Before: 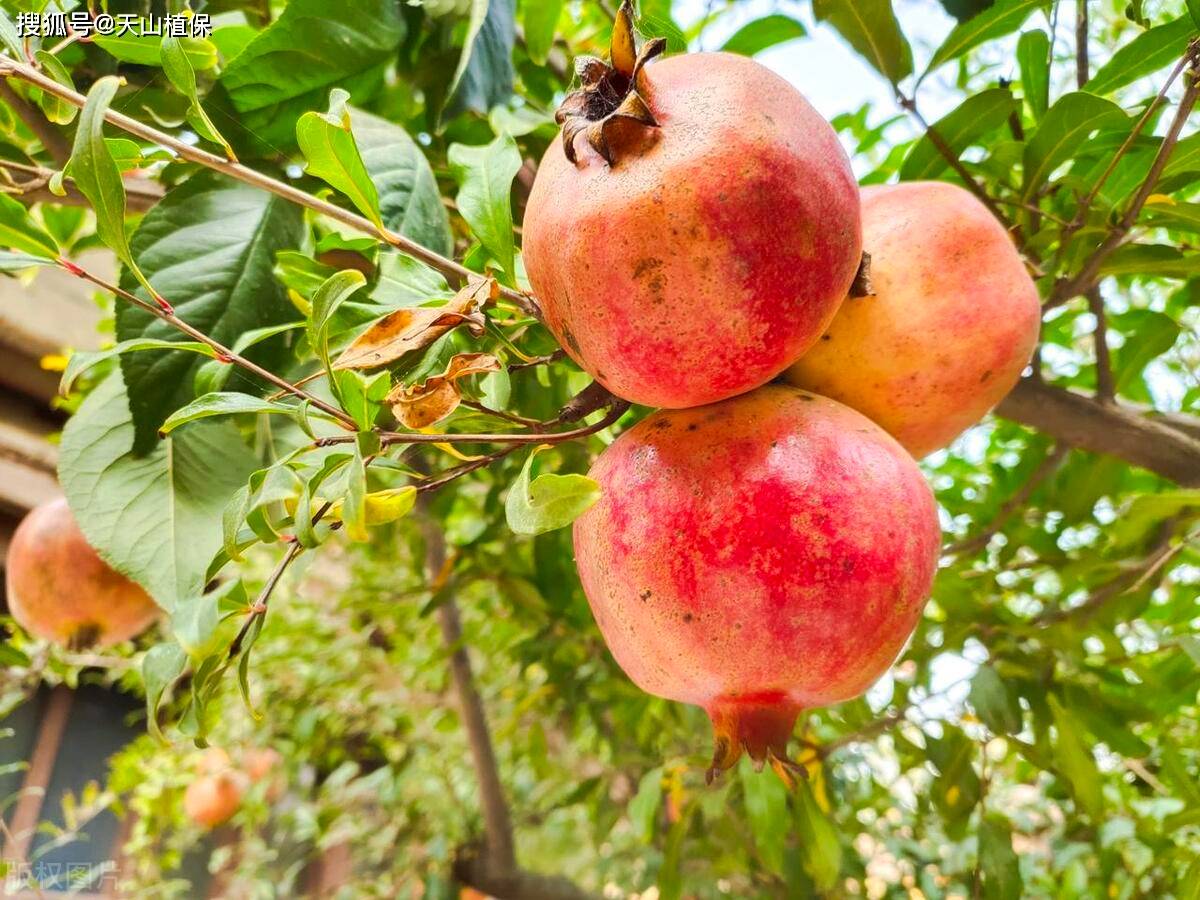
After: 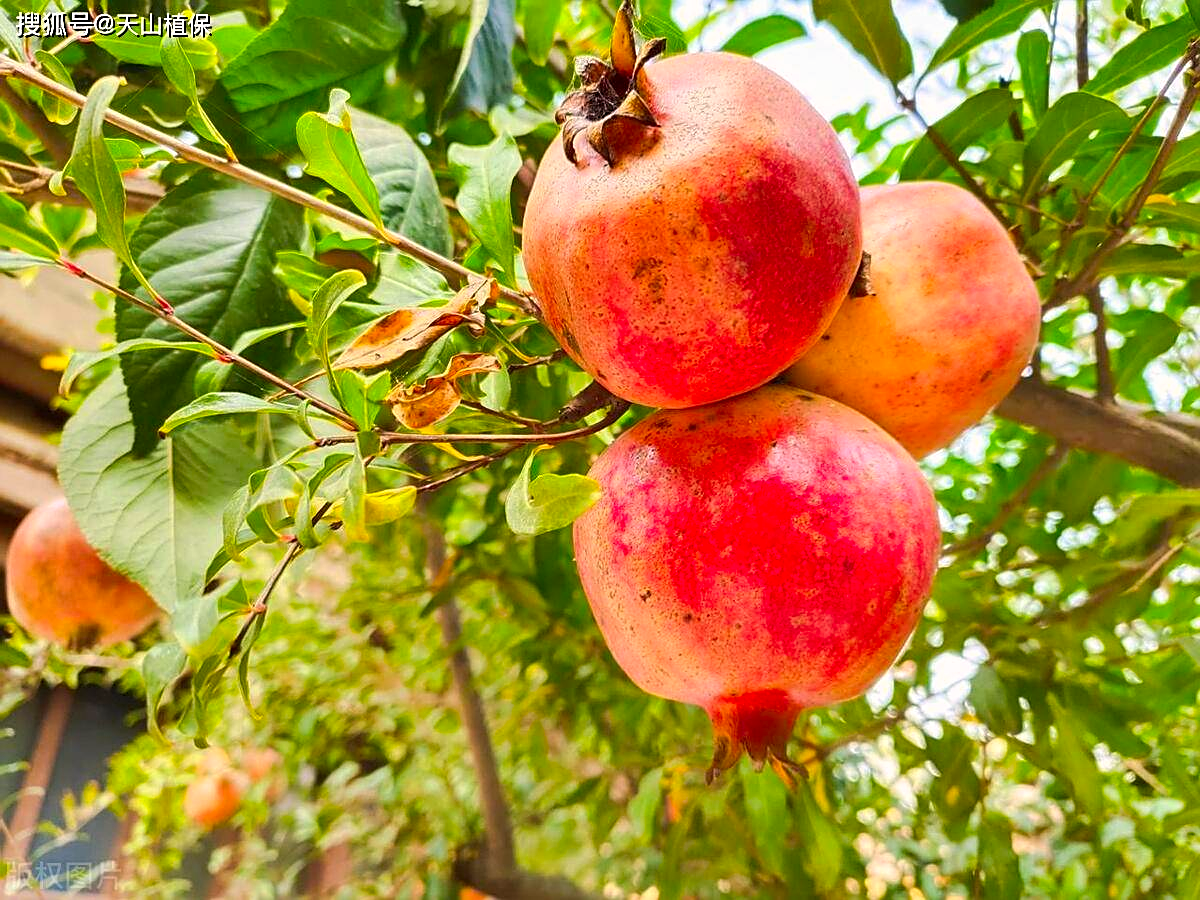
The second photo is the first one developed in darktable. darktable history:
color correction: highlights a* 3.19, highlights b* 1.71, saturation 1.23
sharpen: on, module defaults
